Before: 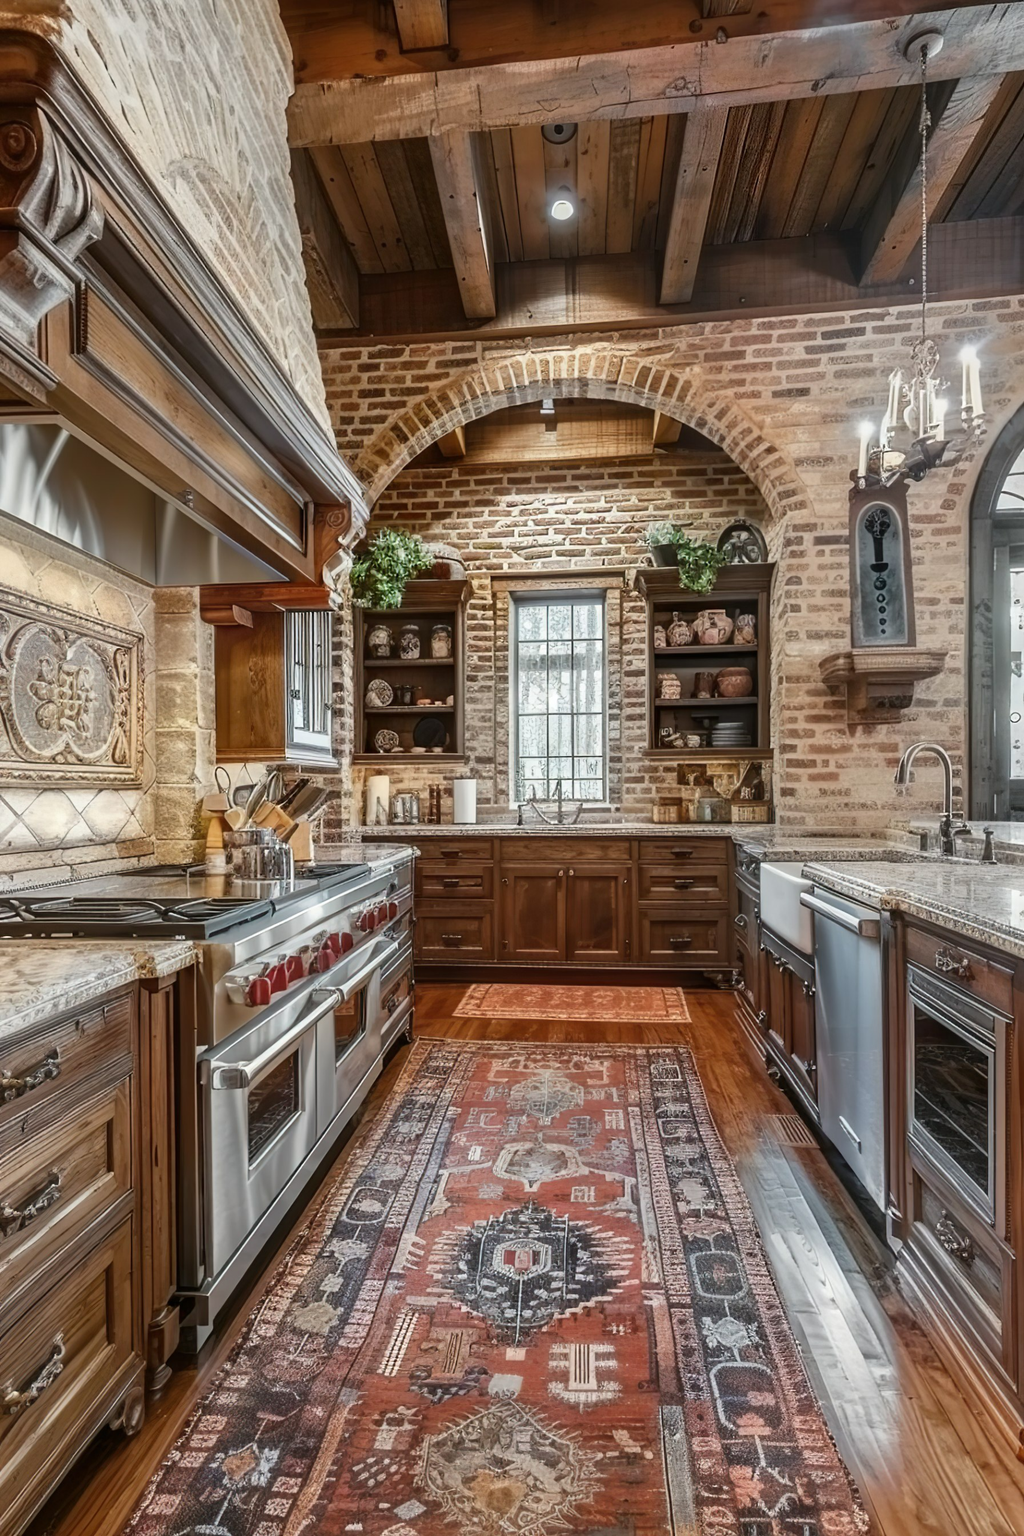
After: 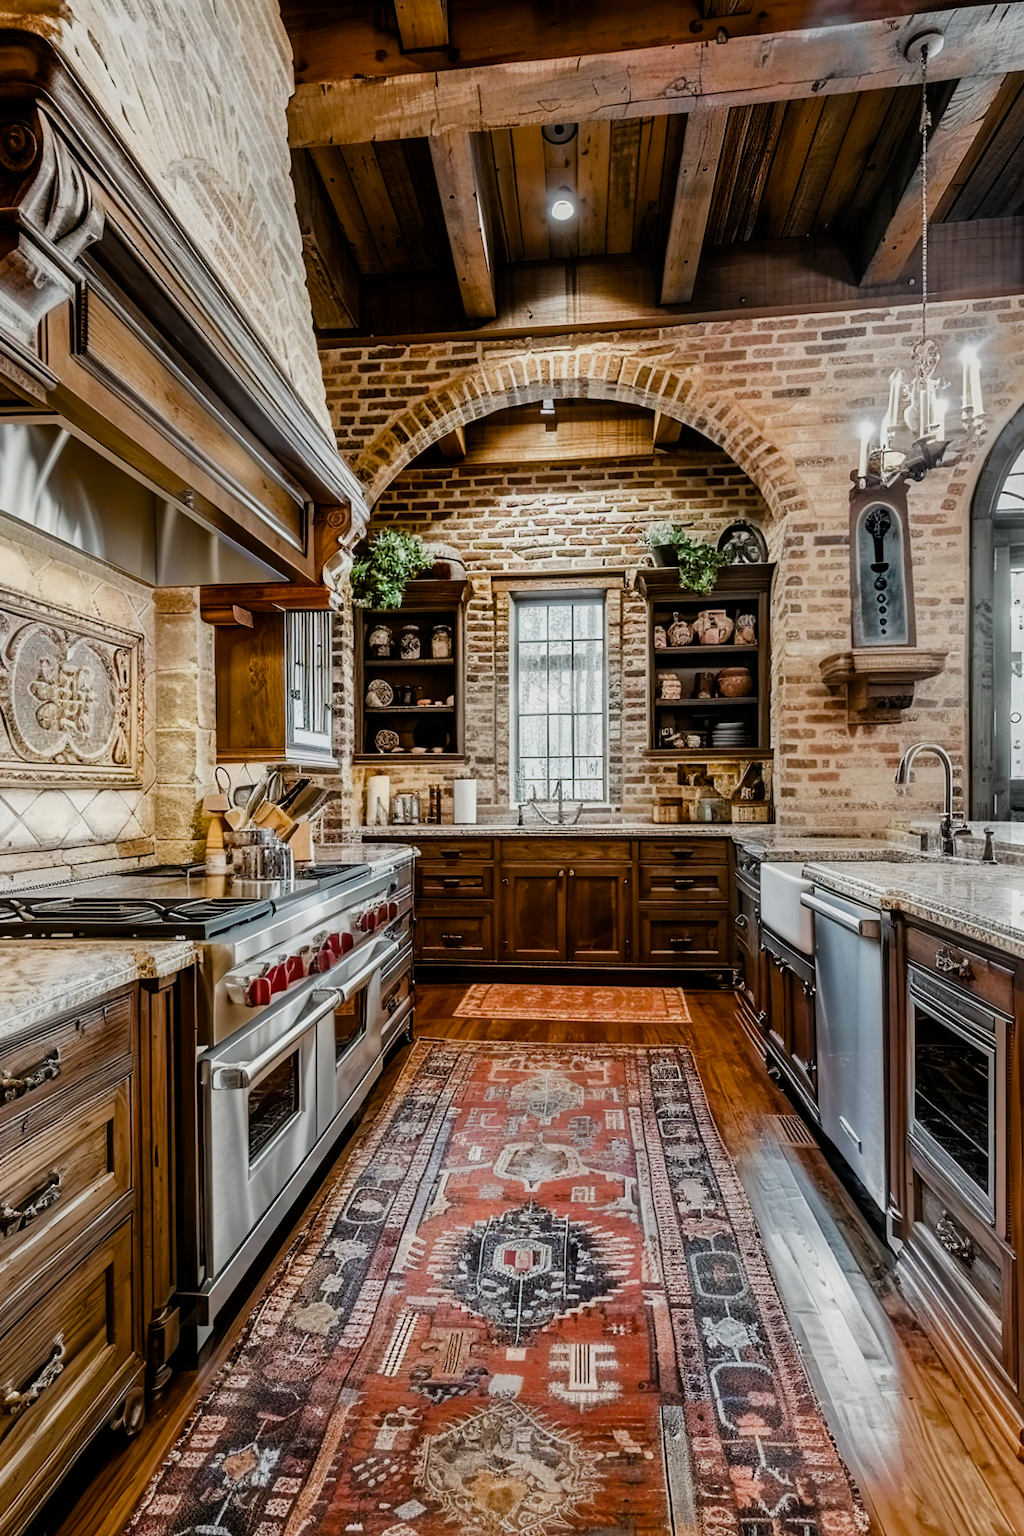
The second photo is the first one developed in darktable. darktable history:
exposure: compensate exposure bias true, compensate highlight preservation false
color balance rgb: perceptual saturation grading › global saturation 20%, perceptual saturation grading › highlights -25%, perceptual saturation grading › shadows 50%
filmic rgb: black relative exposure -5 EV, white relative exposure 3.5 EV, hardness 3.19, contrast 1.2, highlights saturation mix -50%
